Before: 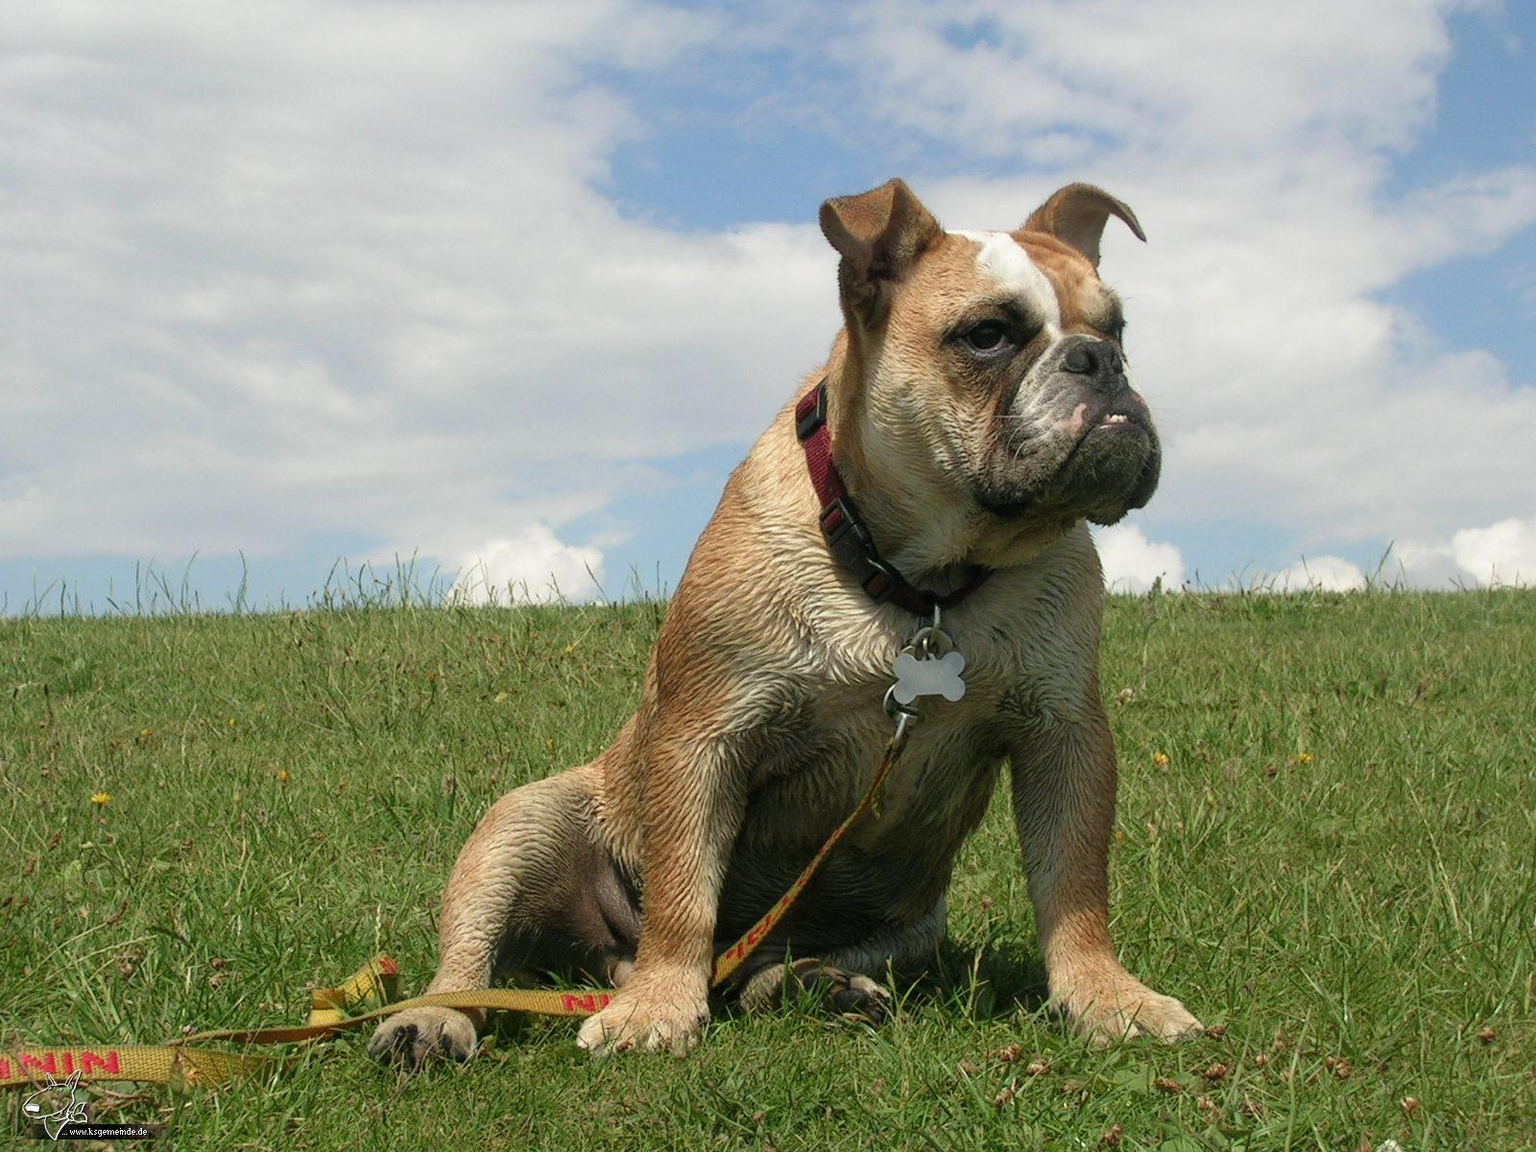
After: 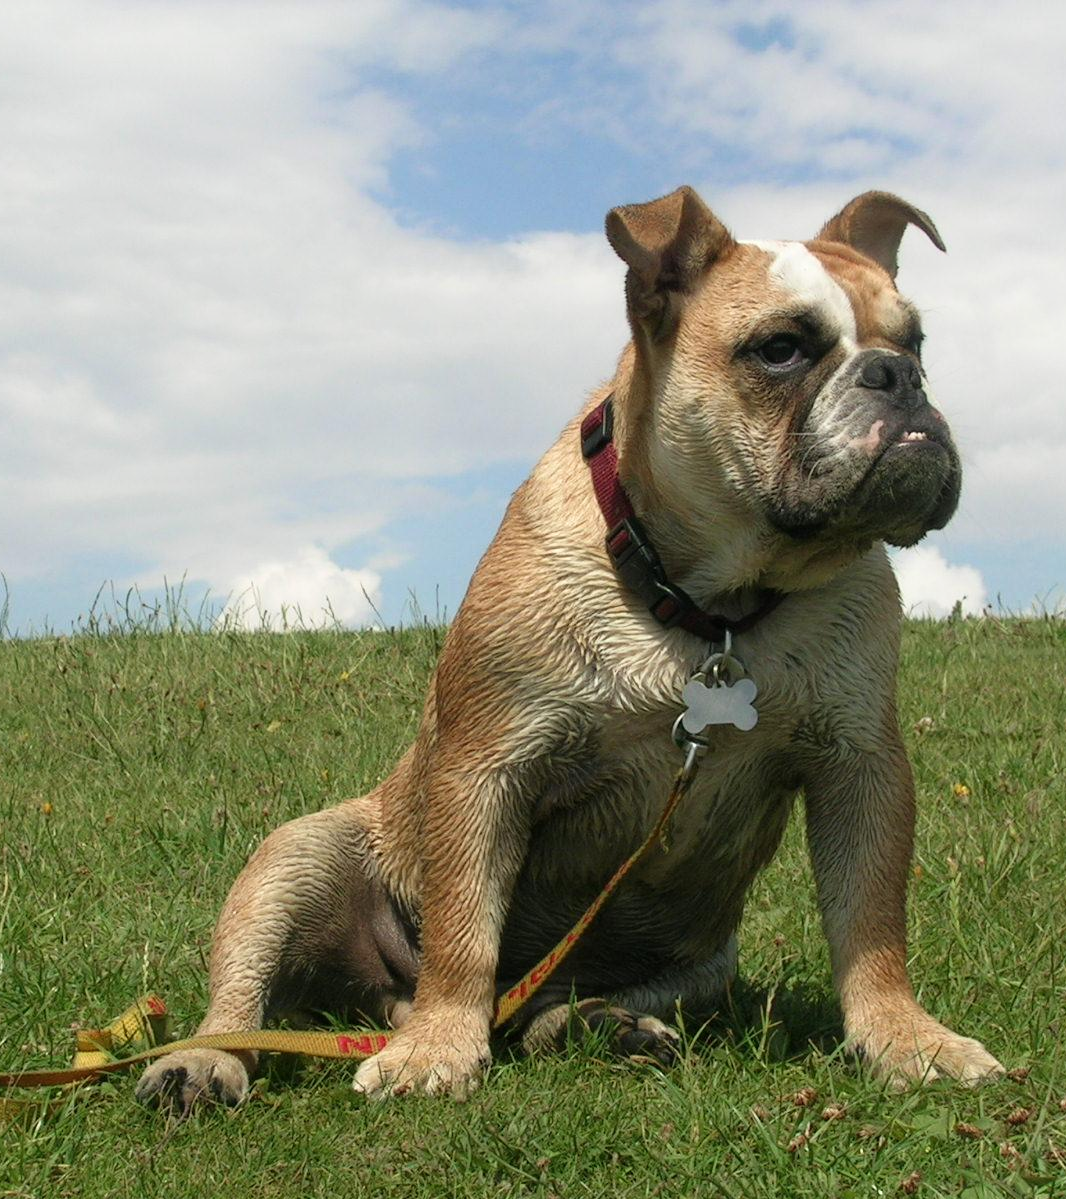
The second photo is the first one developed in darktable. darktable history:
crop and rotate: left 15.546%, right 17.787%
shadows and highlights: shadows 0, highlights 40
